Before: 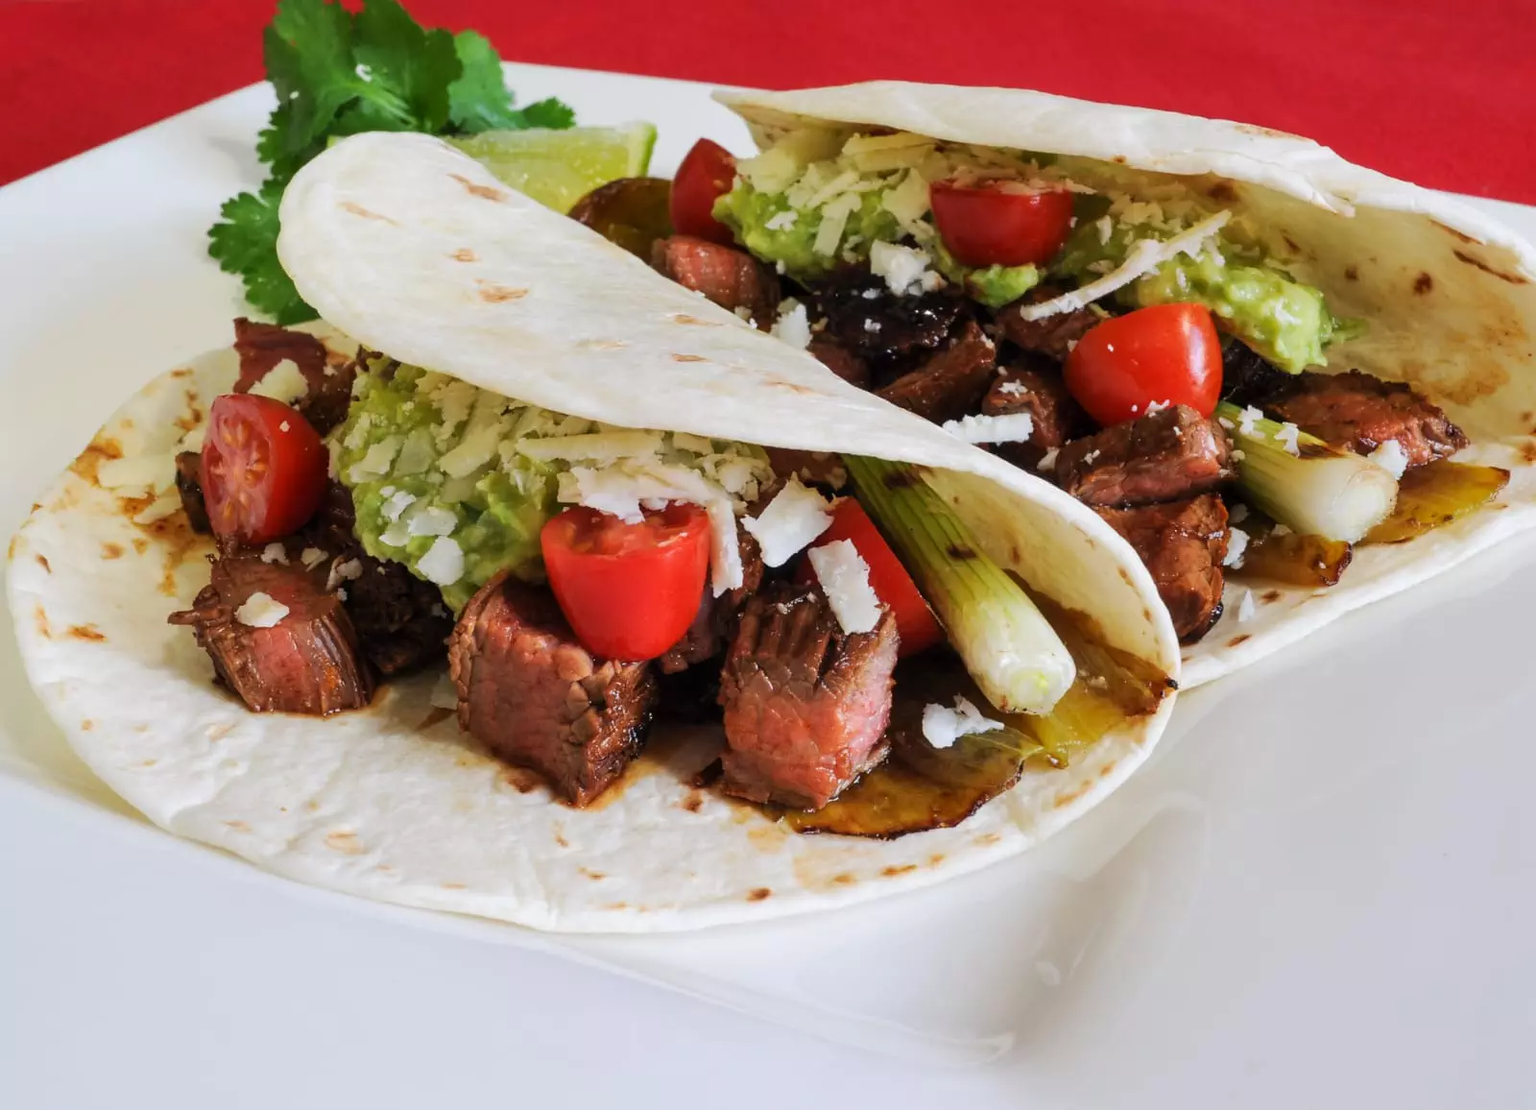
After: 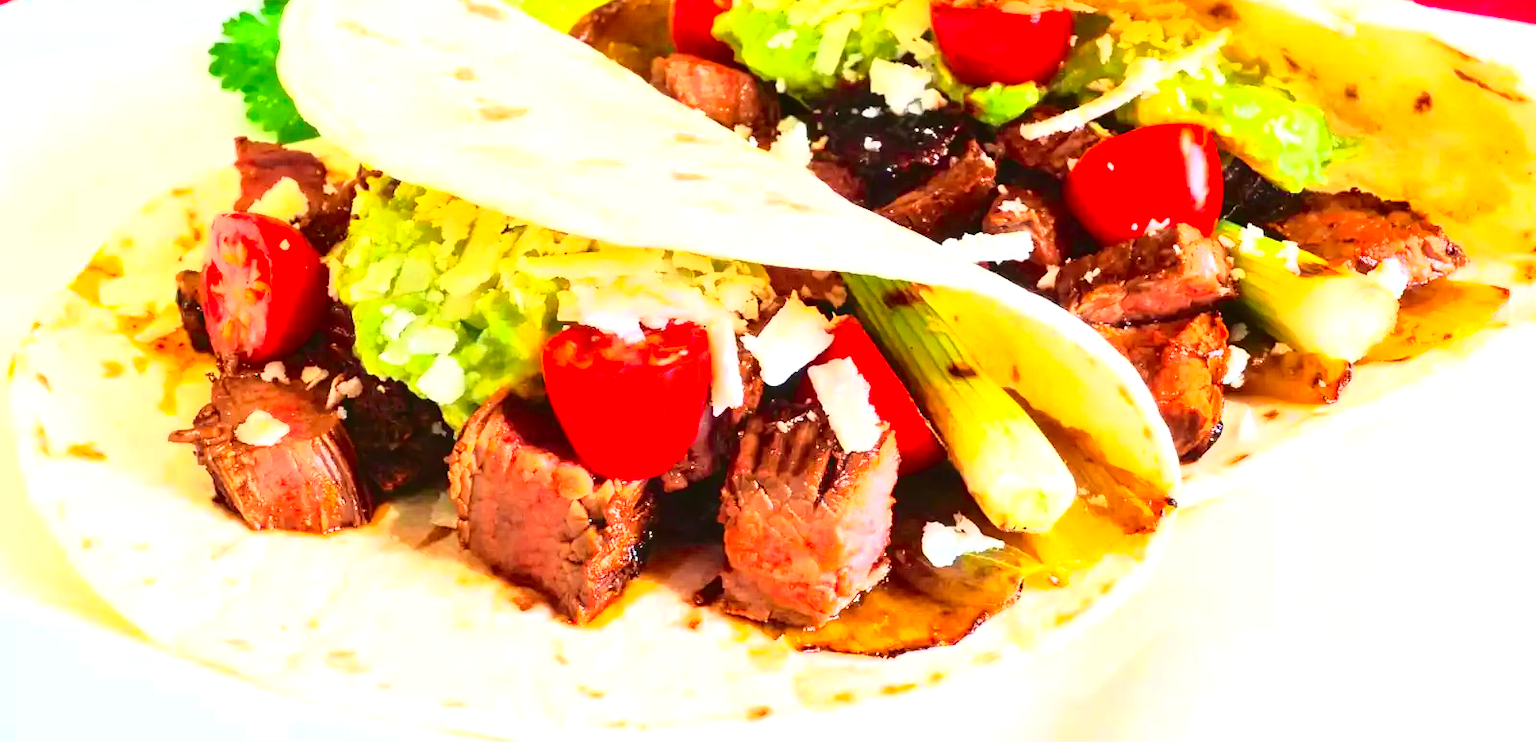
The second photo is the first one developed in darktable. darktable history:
exposure: black level correction 0, exposure 1.104 EV, compensate highlight preservation false
crop: top 16.384%, bottom 16.679%
contrast brightness saturation: contrast 0.202, brightness 0.199, saturation 0.801
tone curve: curves: ch0 [(0, 0.039) (0.194, 0.159) (0.469, 0.544) (0.693, 0.77) (0.751, 0.871) (1, 1)]; ch1 [(0, 0) (0.508, 0.506) (0.547, 0.563) (0.592, 0.631) (0.715, 0.706) (1, 1)]; ch2 [(0, 0) (0.243, 0.175) (0.362, 0.301) (0.492, 0.515) (0.544, 0.557) (0.595, 0.612) (0.631, 0.641) (1, 1)], color space Lab, independent channels, preserve colors none
